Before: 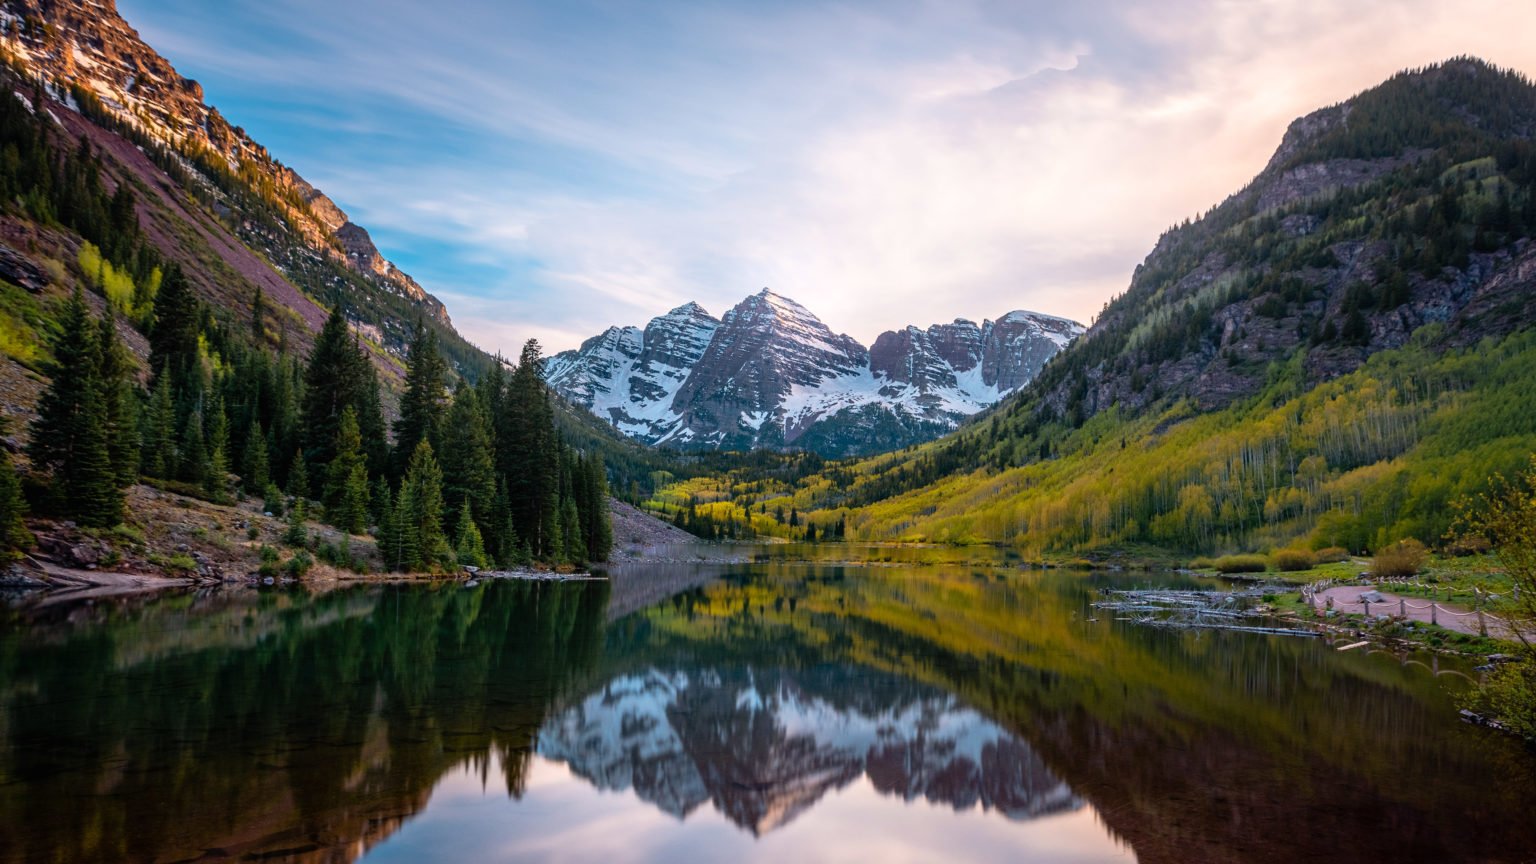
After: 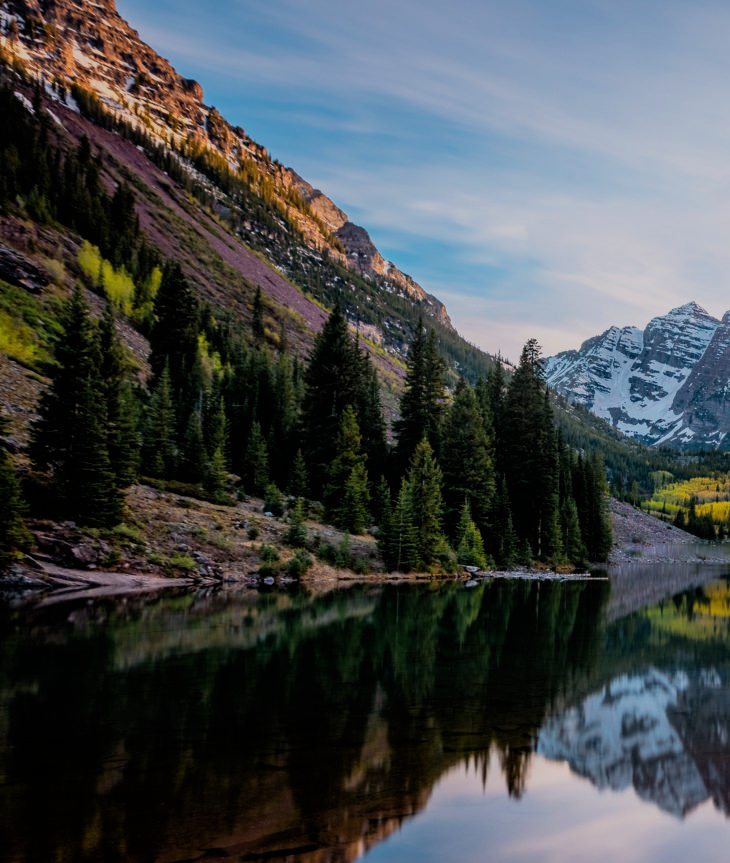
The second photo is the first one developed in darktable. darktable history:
crop and rotate: left 0.037%, top 0%, right 52.387%
filmic rgb: black relative exposure -7.35 EV, white relative exposure 5.07 EV, threshold 2.95 EV, hardness 3.2, enable highlight reconstruction true
